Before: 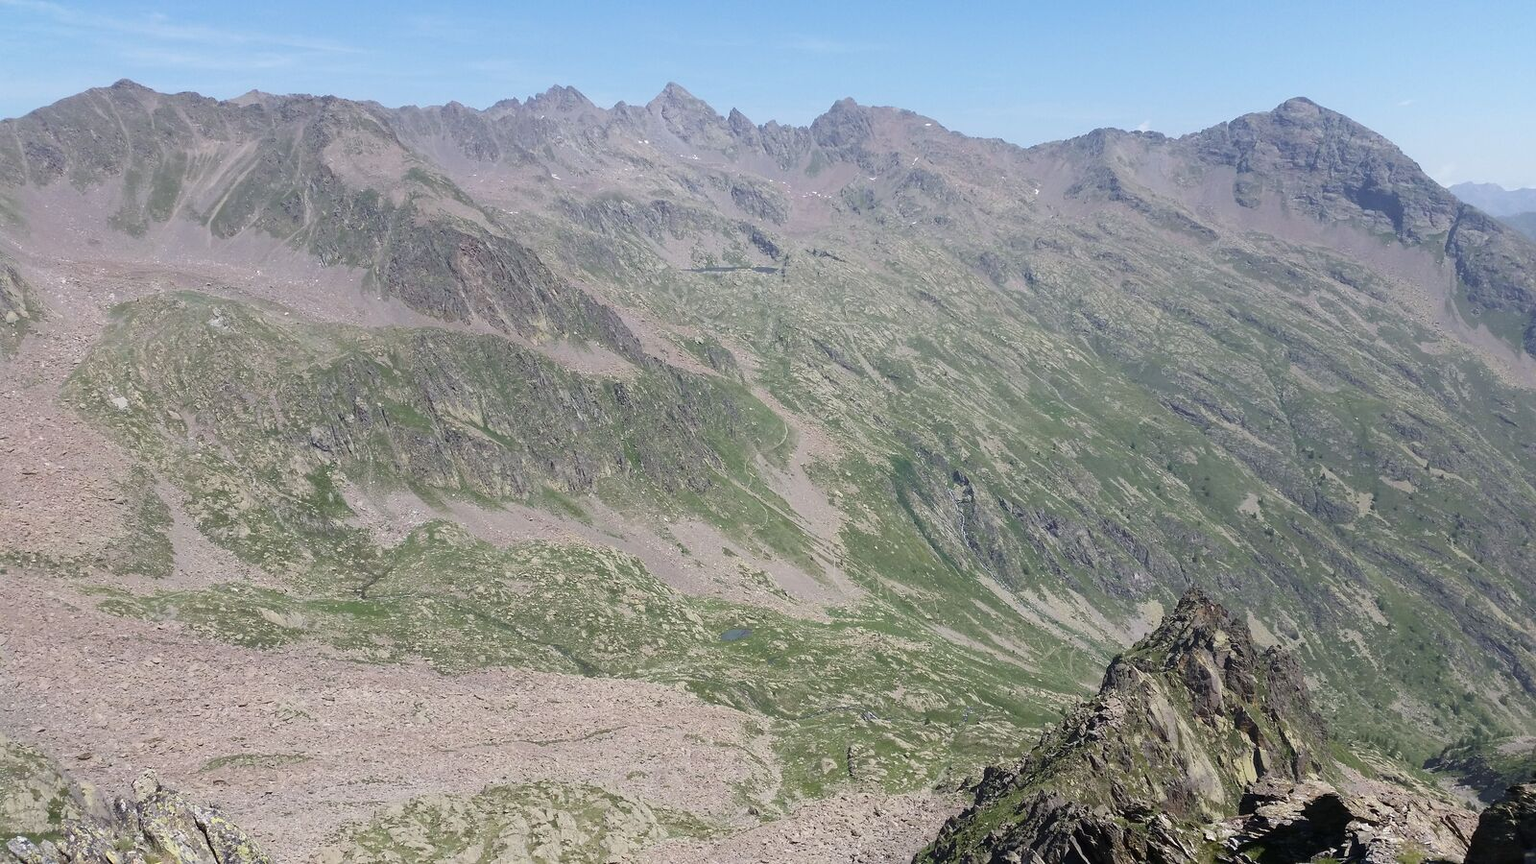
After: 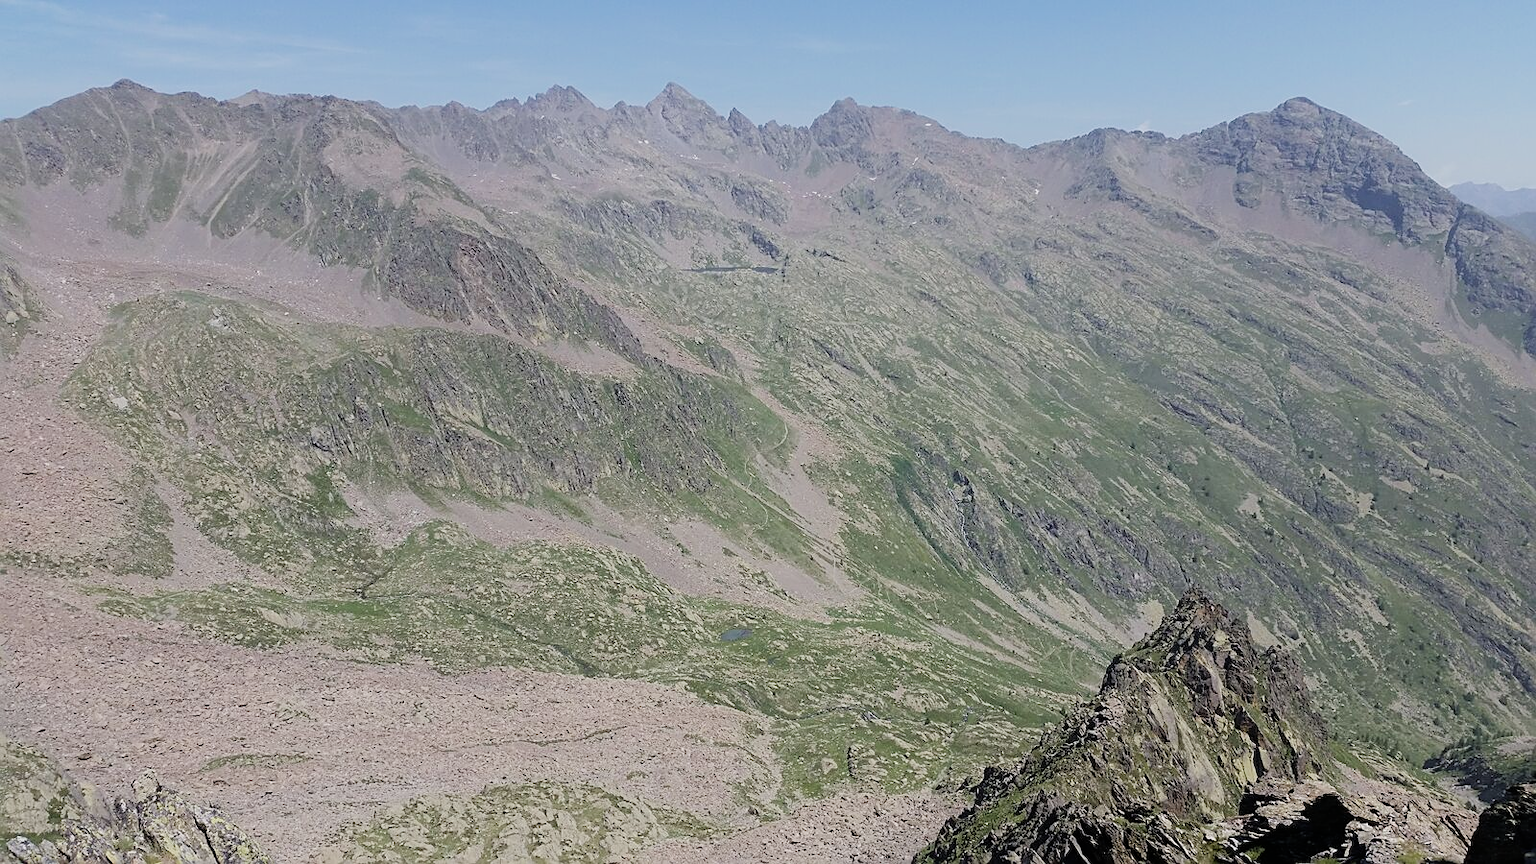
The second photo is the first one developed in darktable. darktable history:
filmic rgb: white relative exposure 3.9 EV, hardness 4.26
sharpen: on, module defaults
